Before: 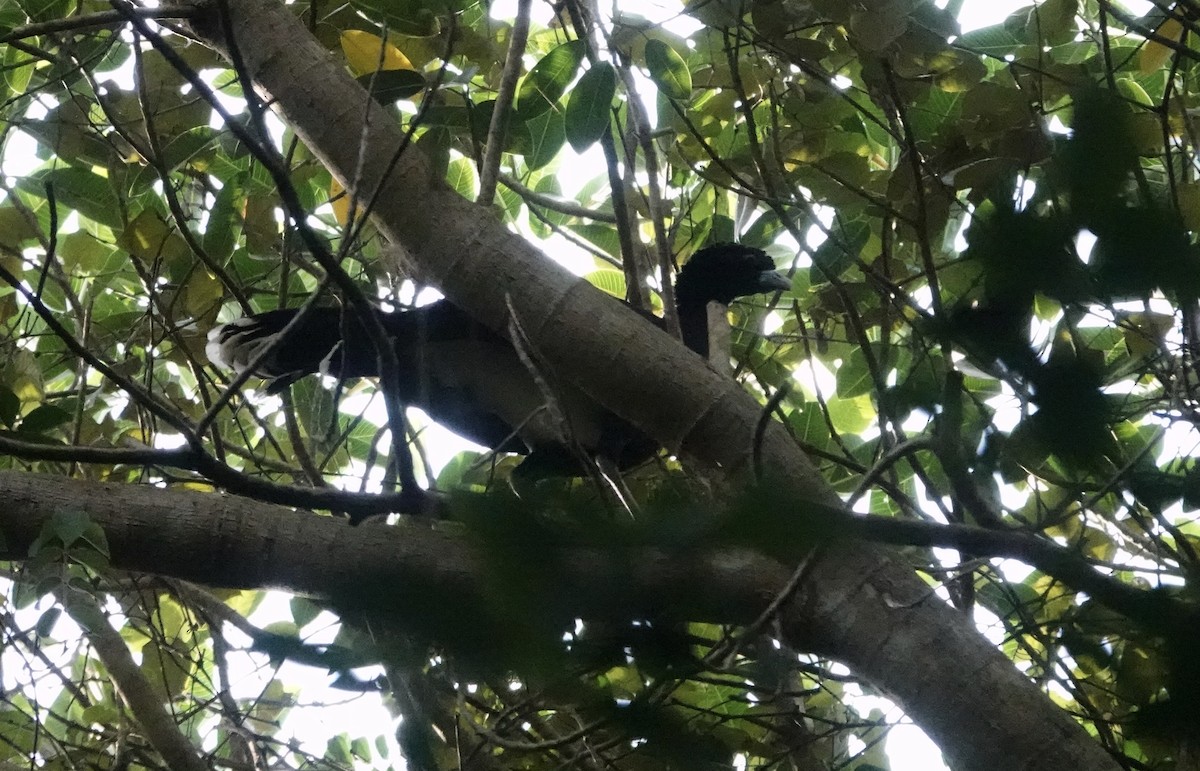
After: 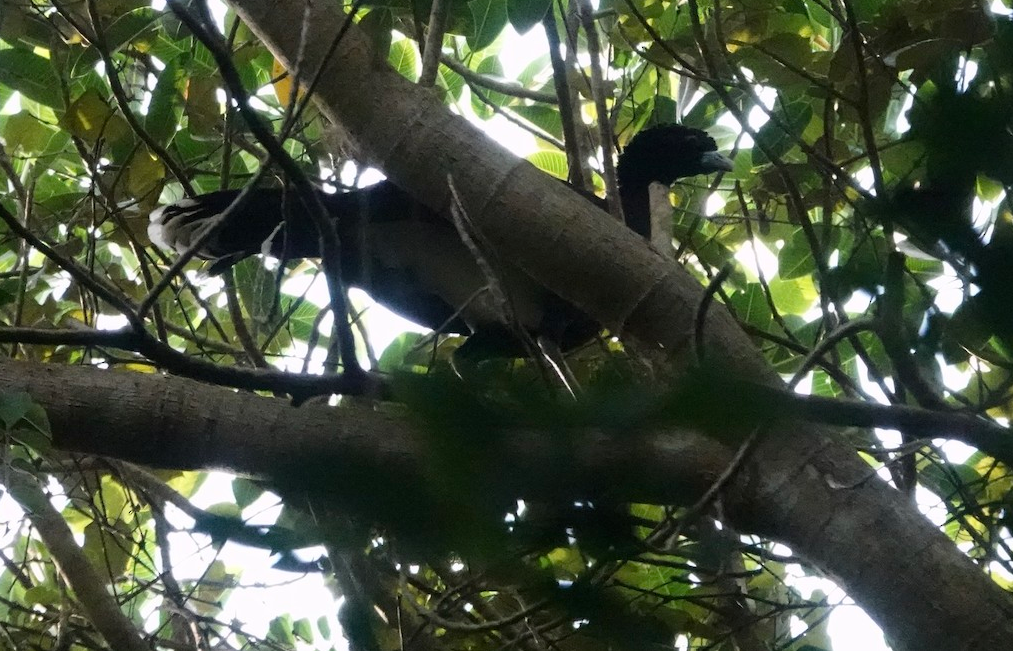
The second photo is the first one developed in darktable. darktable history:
contrast brightness saturation: contrast 0.07
crop and rotate: left 4.842%, top 15.51%, right 10.668%
